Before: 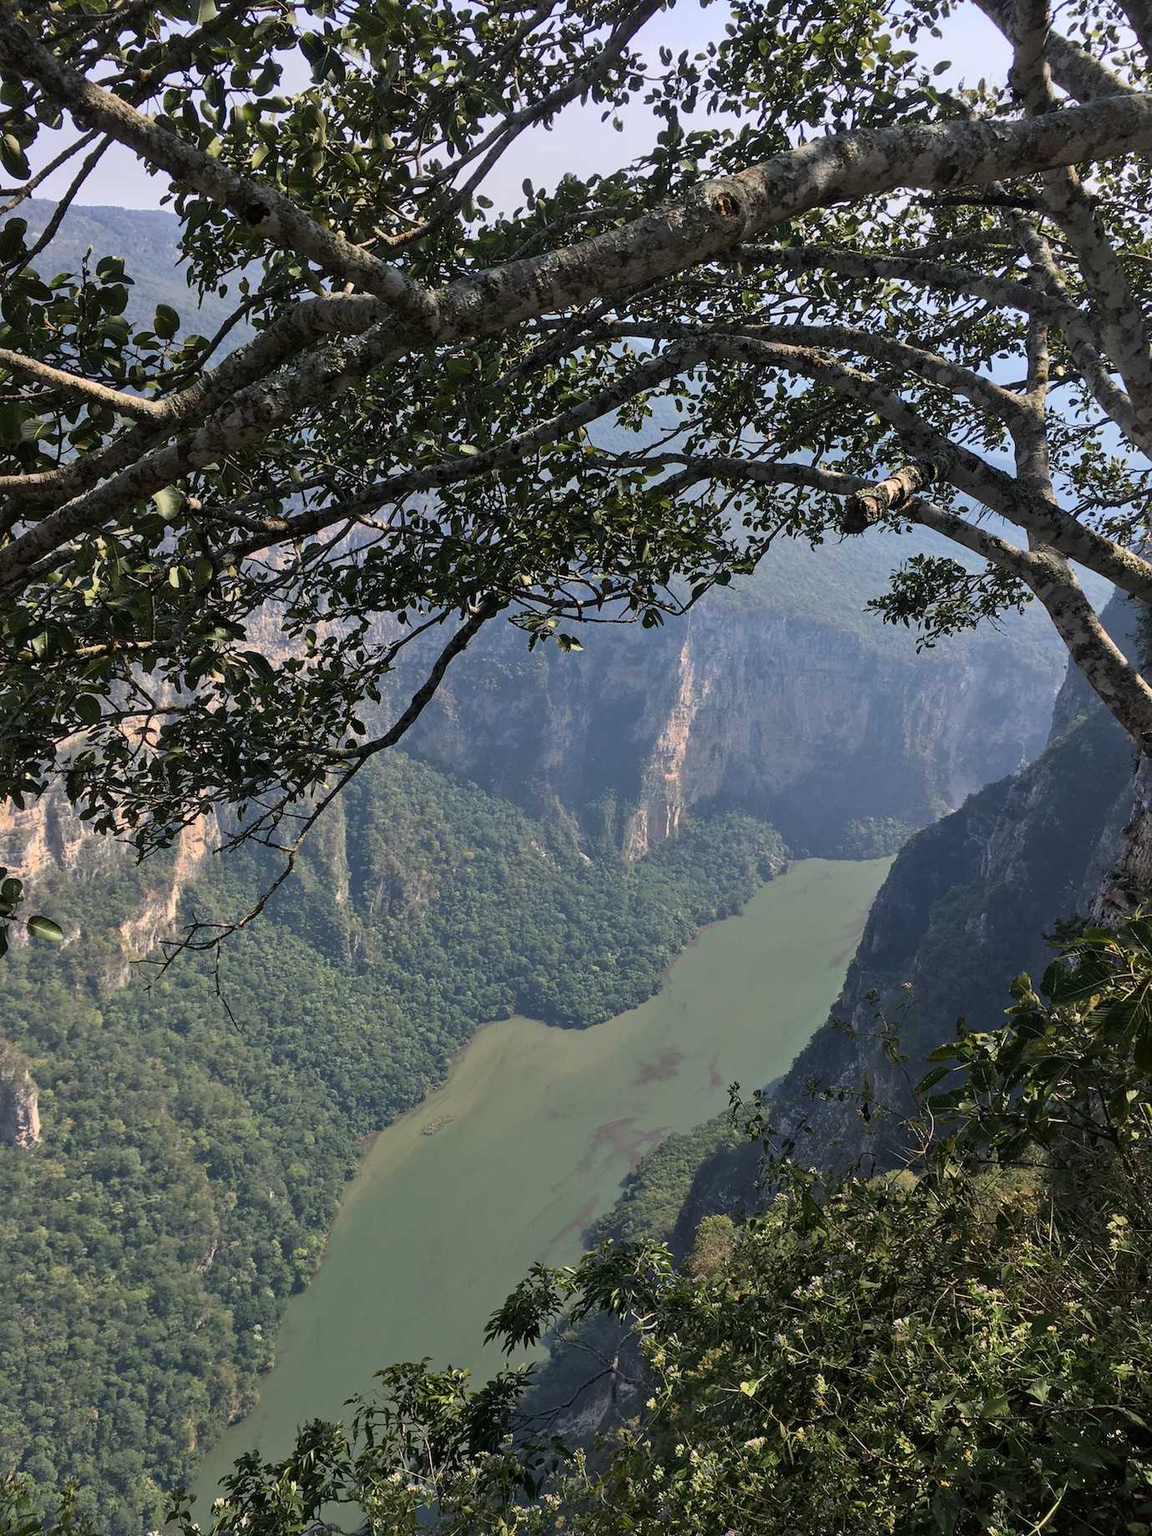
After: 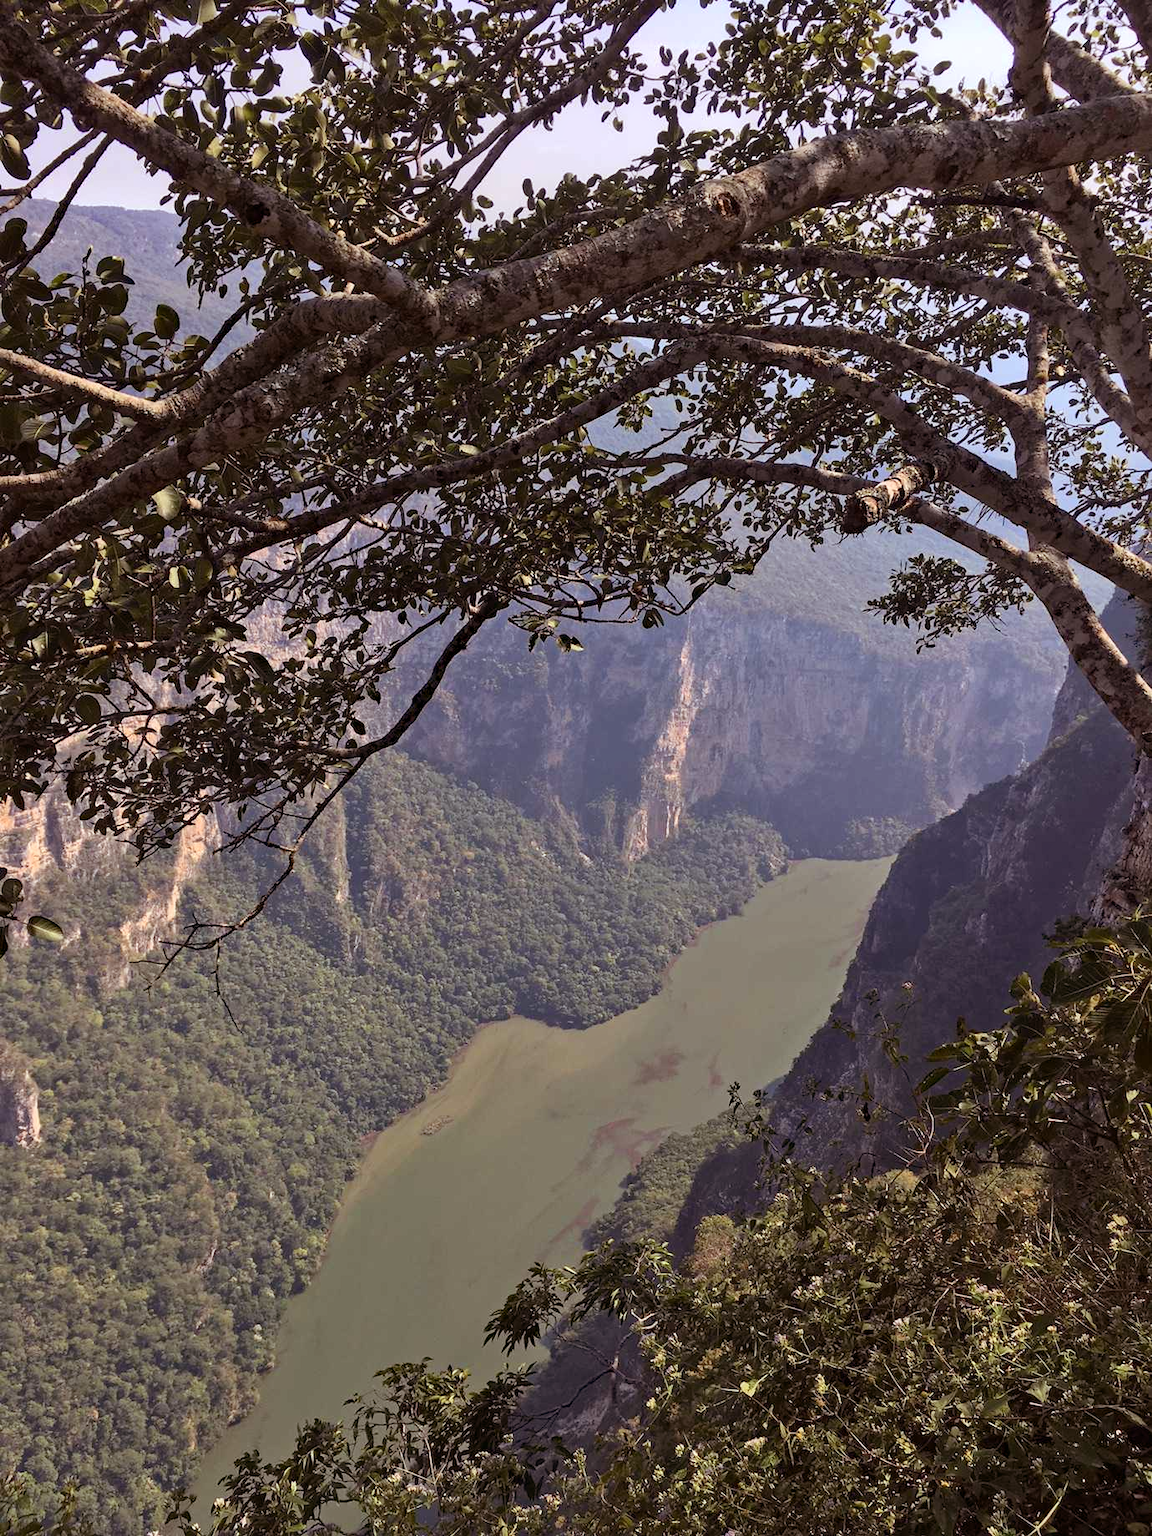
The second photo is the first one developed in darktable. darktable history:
haze removal: compatibility mode true, adaptive false
contrast brightness saturation: contrast 0.07
rgb levels: mode RGB, independent channels, levels [[0, 0.474, 1], [0, 0.5, 1], [0, 0.5, 1]]
